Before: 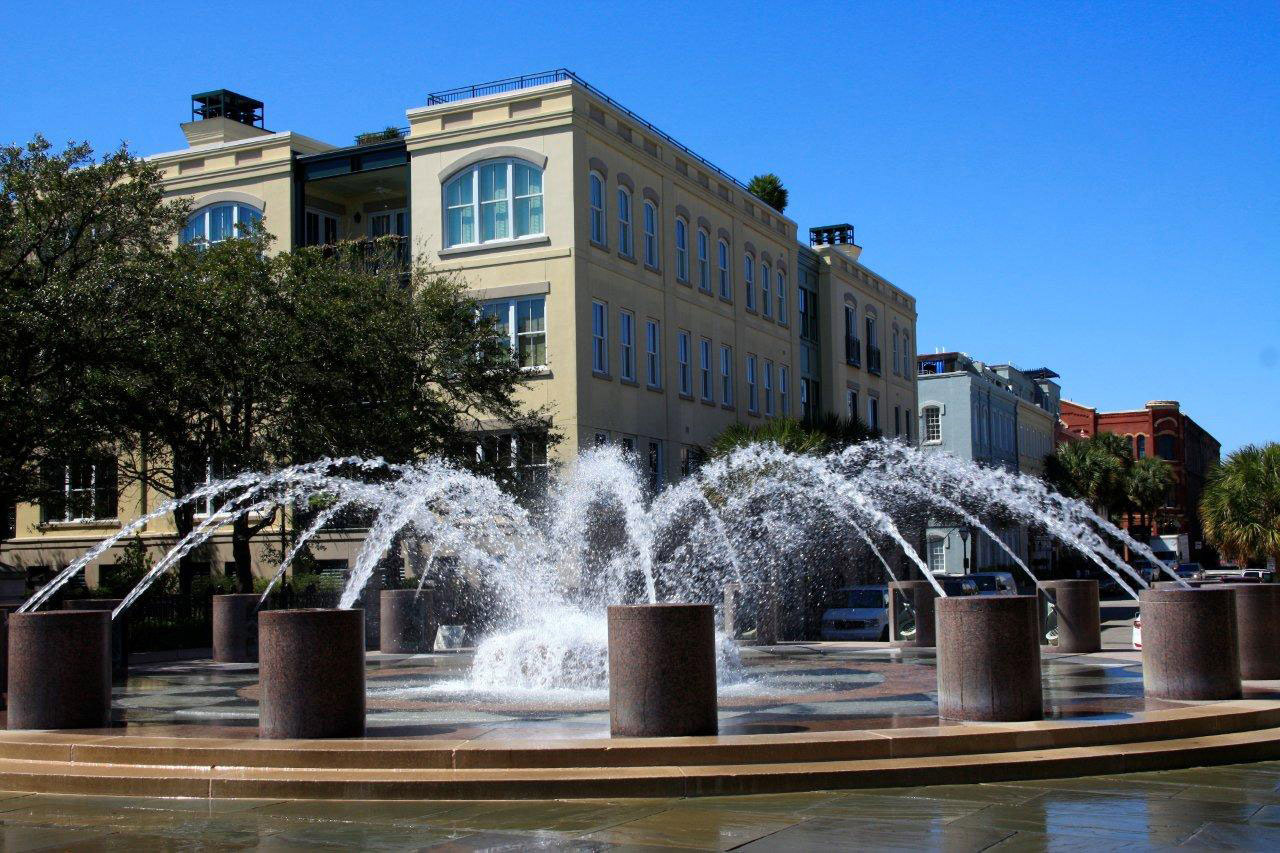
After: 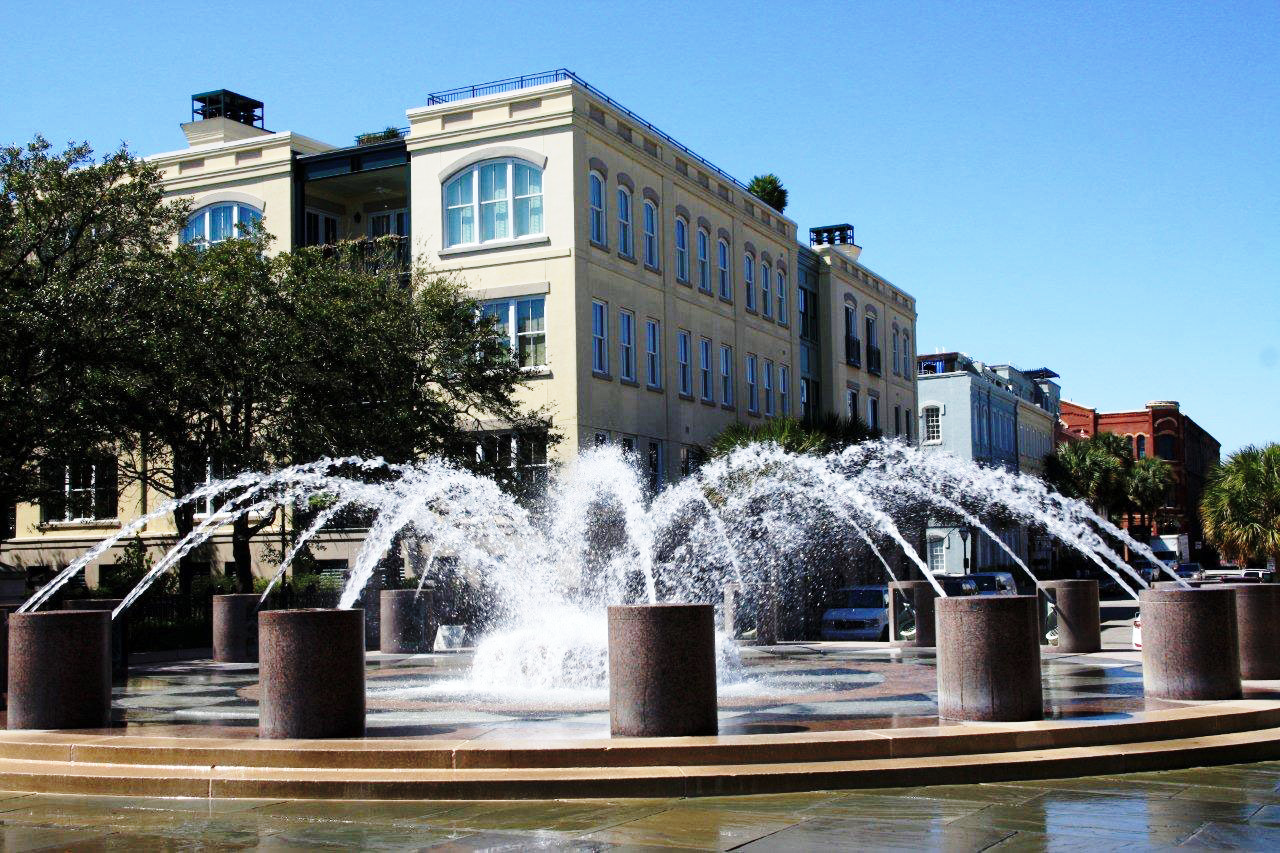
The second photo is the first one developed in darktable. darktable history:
base curve: curves: ch0 [(0, 0) (0.028, 0.03) (0.121, 0.232) (0.46, 0.748) (0.859, 0.968) (1, 1)], exposure shift 0.571, preserve colors none
contrast brightness saturation: saturation -0.151
